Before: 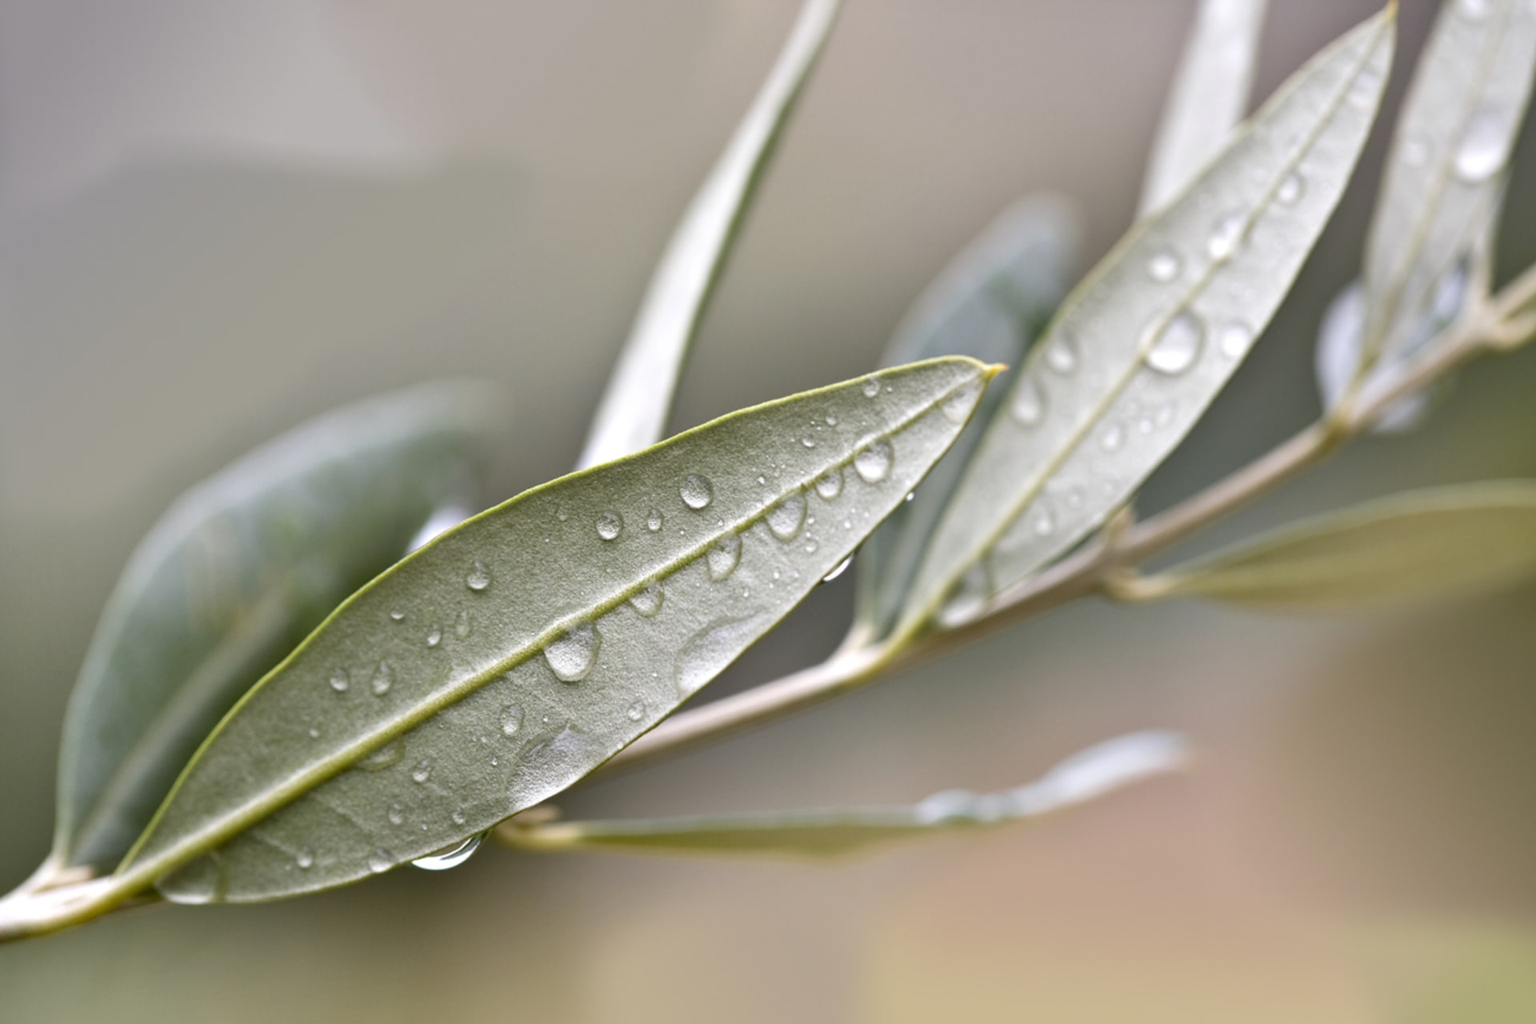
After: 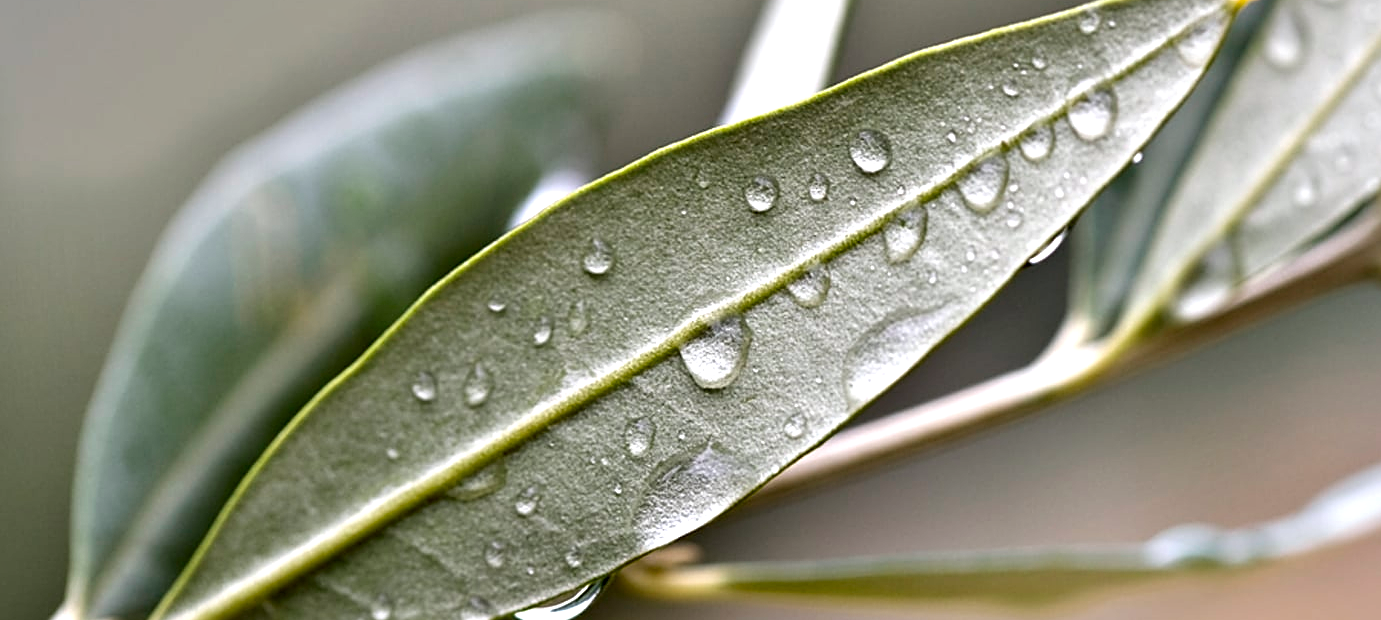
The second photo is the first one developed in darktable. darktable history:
exposure: exposure -0.028 EV, compensate highlight preservation false
color calibration: illuminant same as pipeline (D50), adaptation XYZ, x 0.346, y 0.358, temperature 5022.74 K
sharpen: on, module defaults
crop: top 36.2%, right 28.059%, bottom 15.182%
contrast equalizer: octaves 7, y [[0.6 ×6], [0.55 ×6], [0 ×6], [0 ×6], [0 ×6]]
